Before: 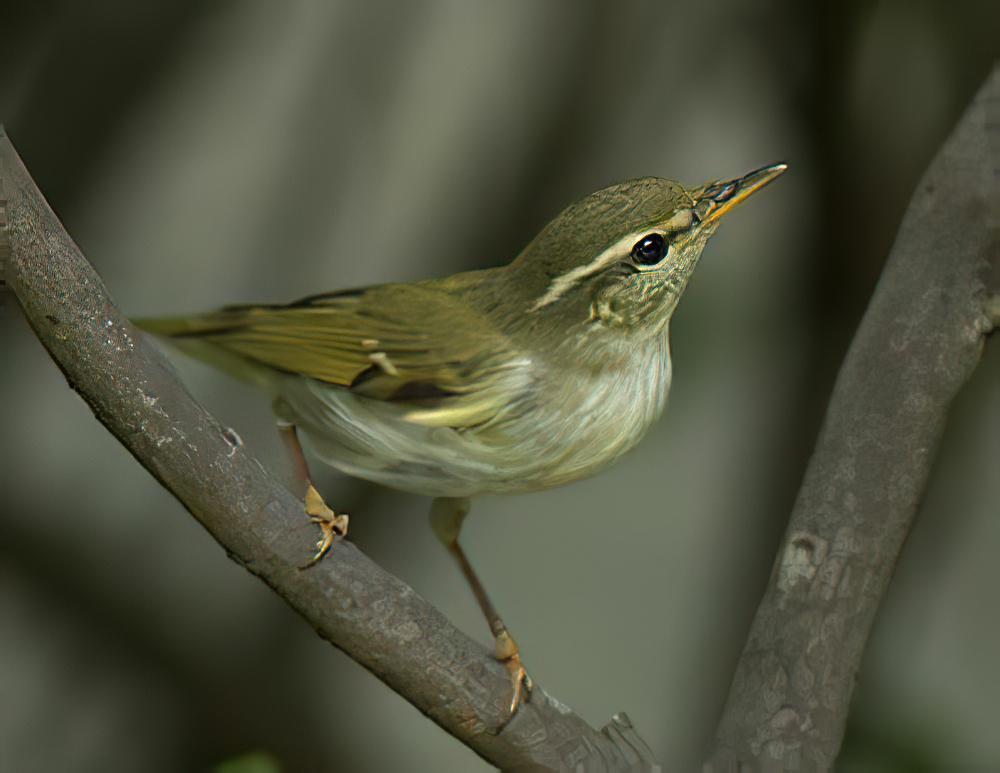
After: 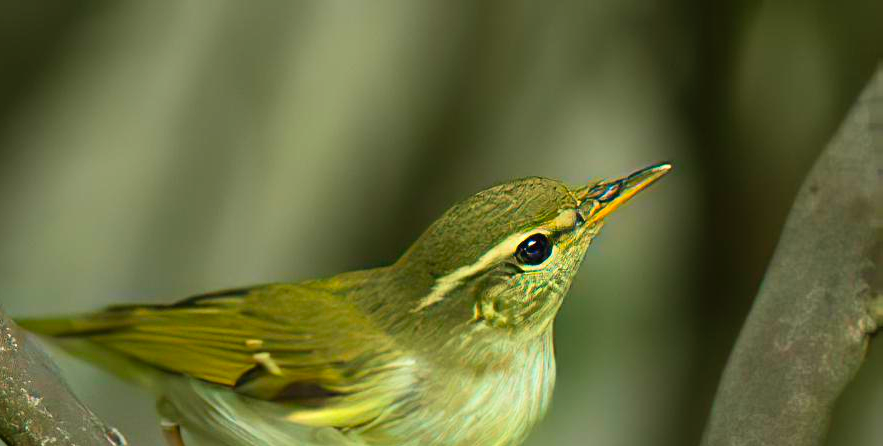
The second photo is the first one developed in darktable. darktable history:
shadows and highlights: shadows 31.13, highlights 1.02, soften with gaussian
velvia: on, module defaults
crop and rotate: left 11.672%, bottom 42.254%
contrast brightness saturation: contrast 0.205, brightness 0.202, saturation 0.814
